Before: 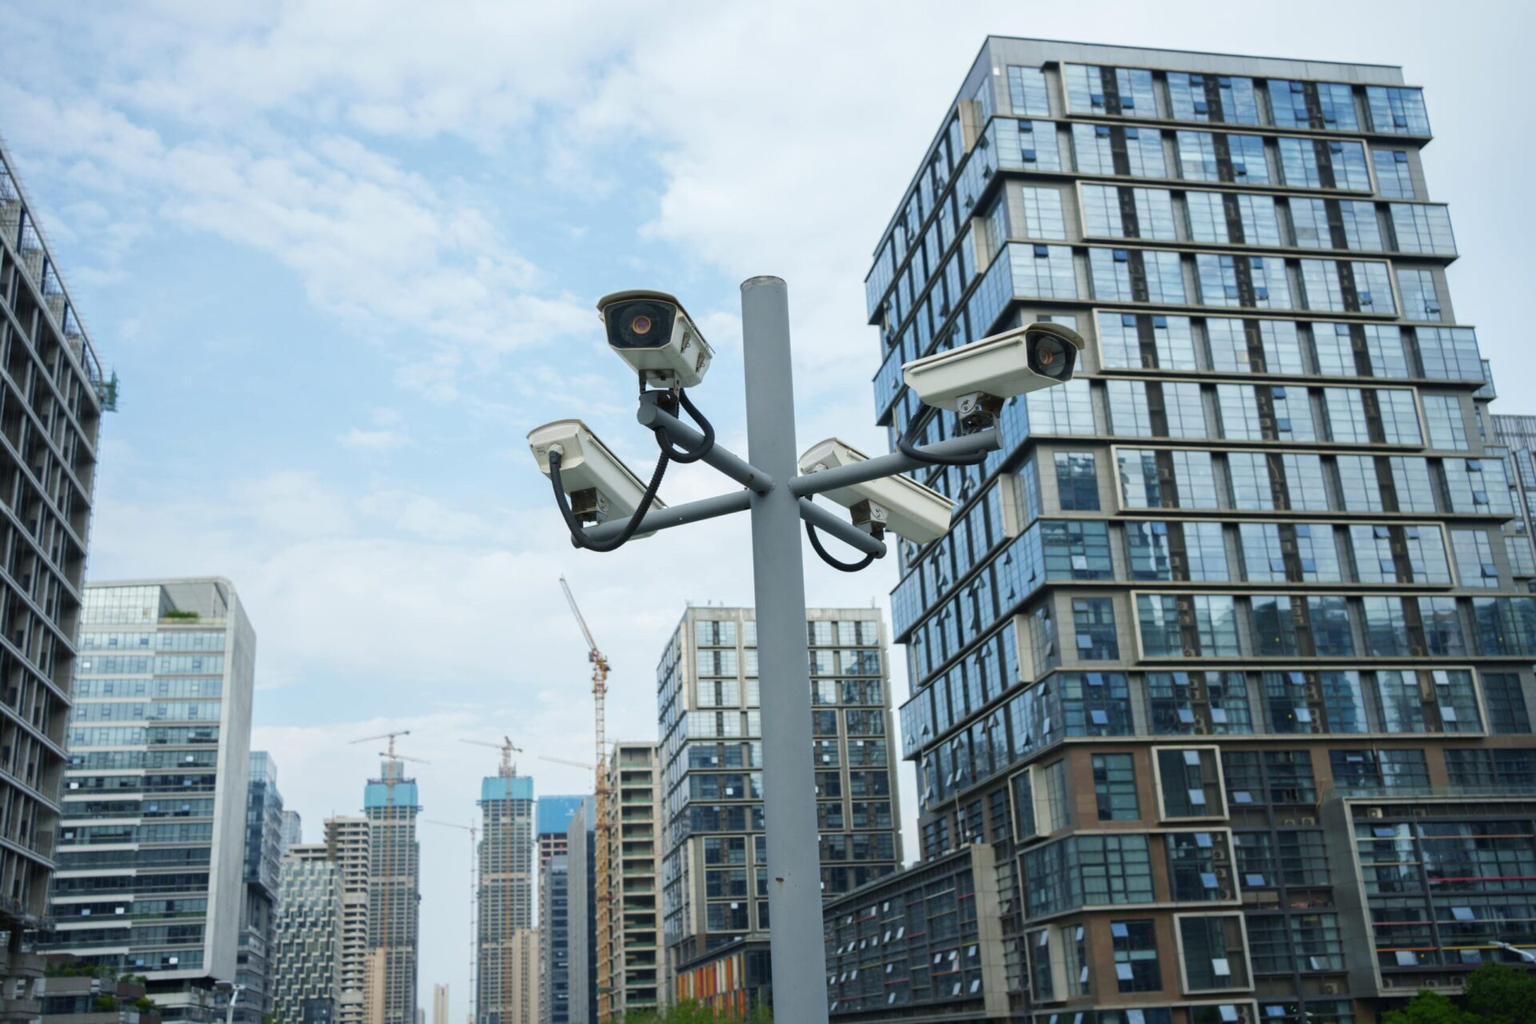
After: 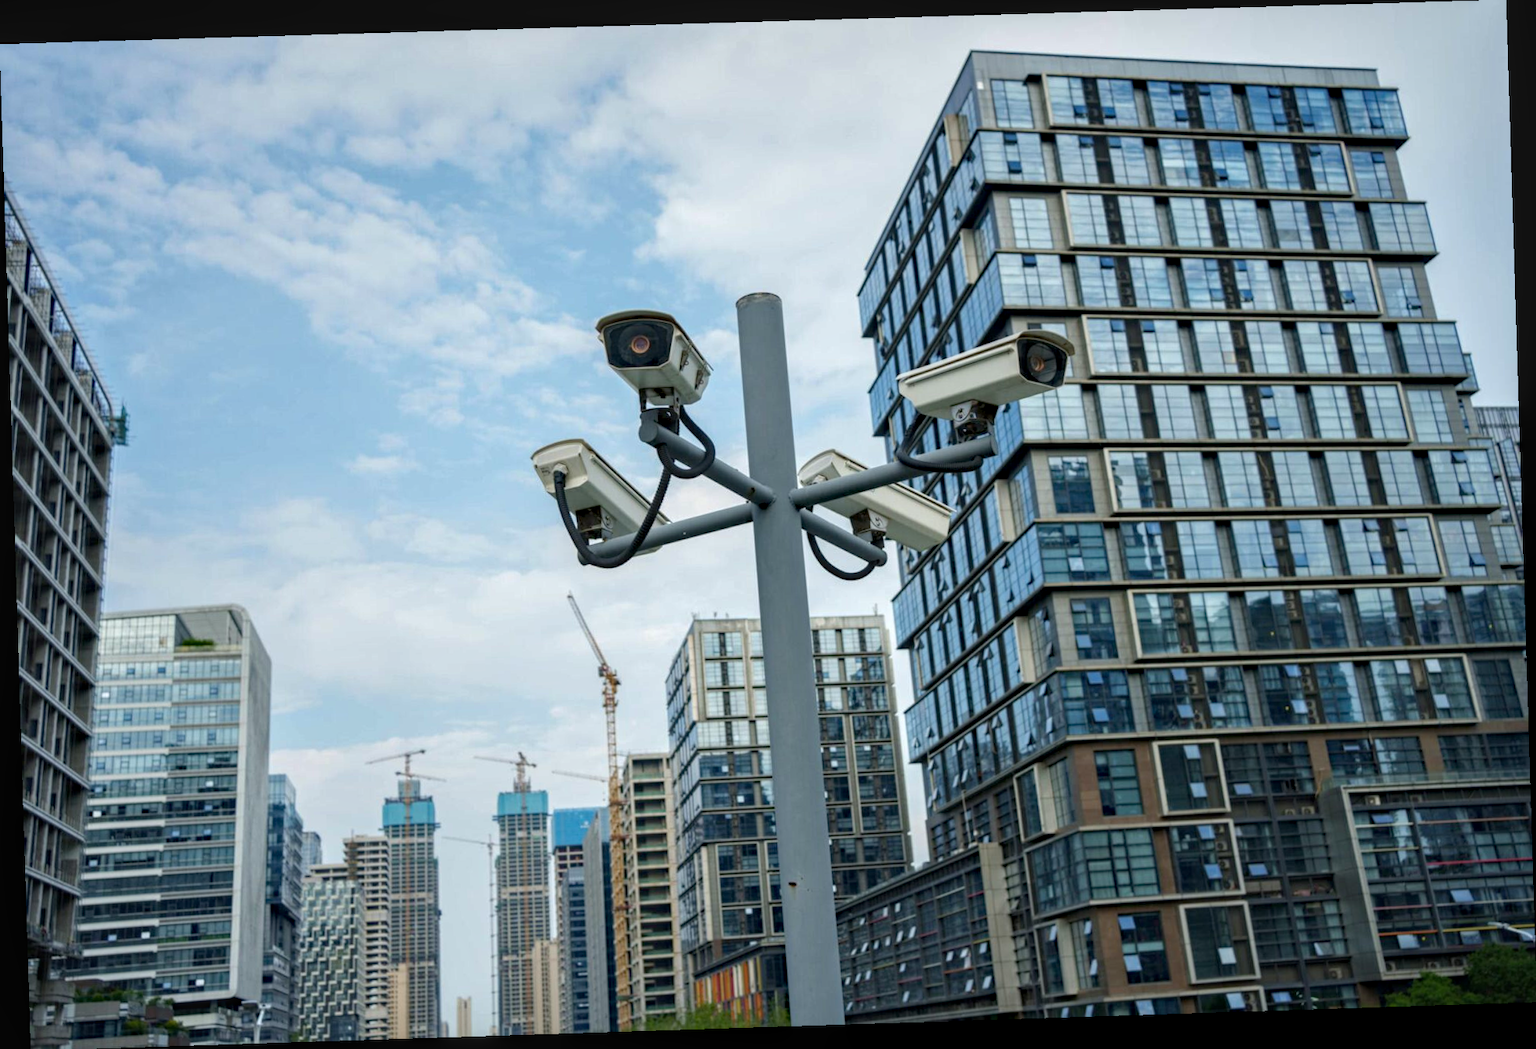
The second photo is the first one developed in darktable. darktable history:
haze removal: strength 0.29, distance 0.25, compatibility mode true, adaptive false
rotate and perspective: rotation -1.77°, lens shift (horizontal) 0.004, automatic cropping off
local contrast: on, module defaults
